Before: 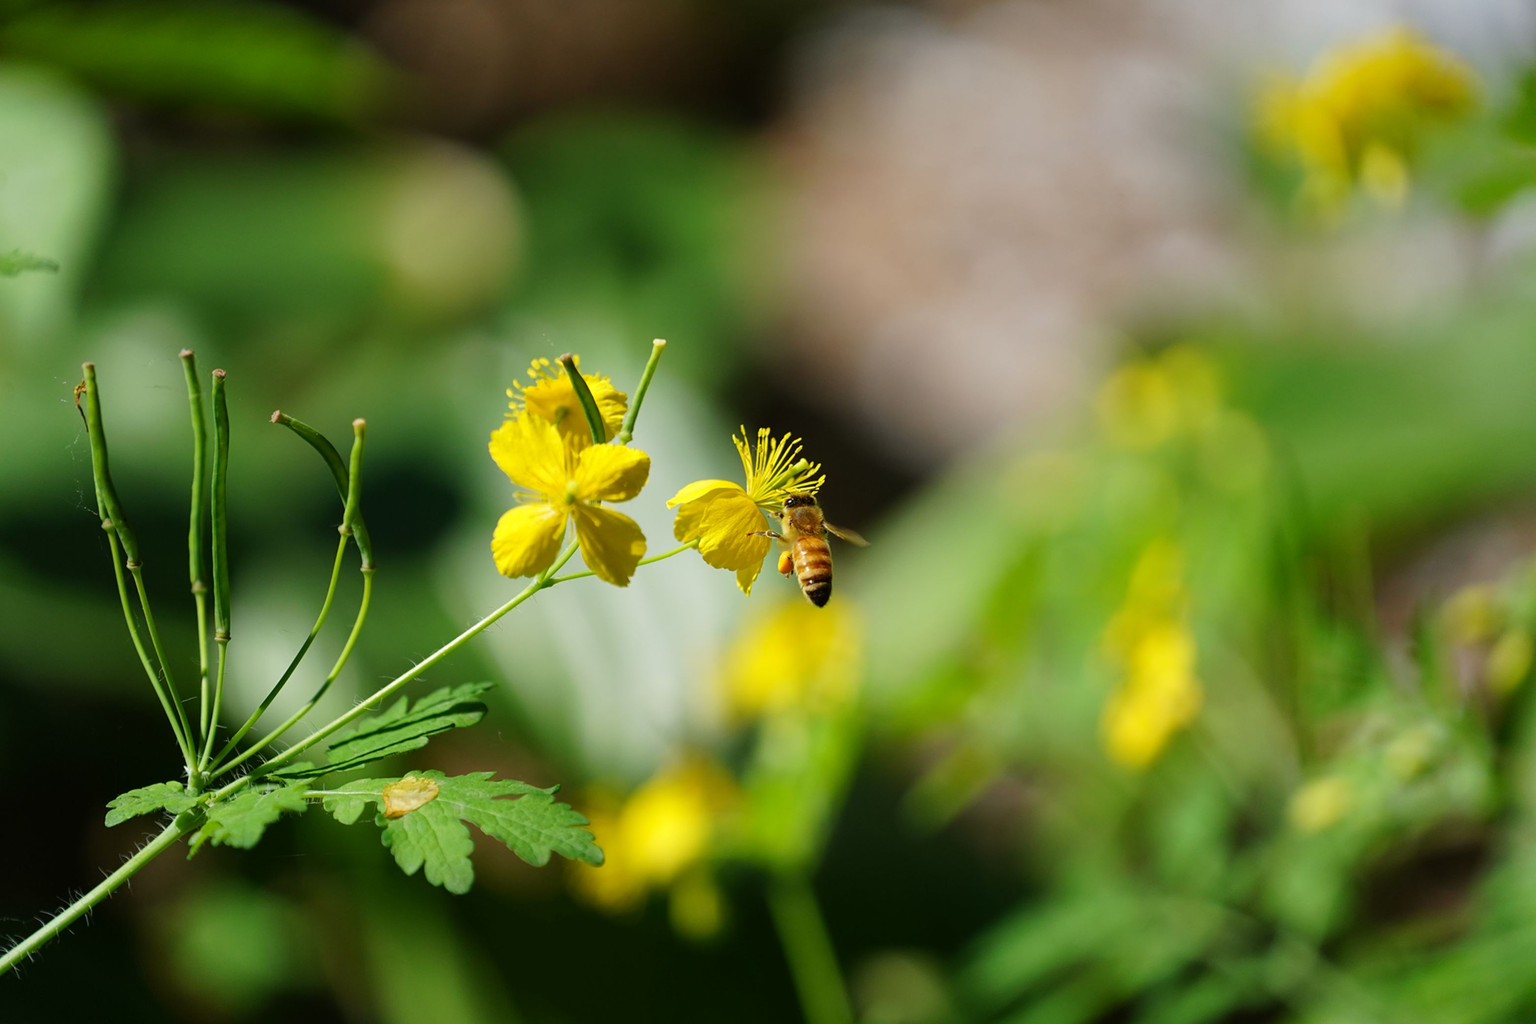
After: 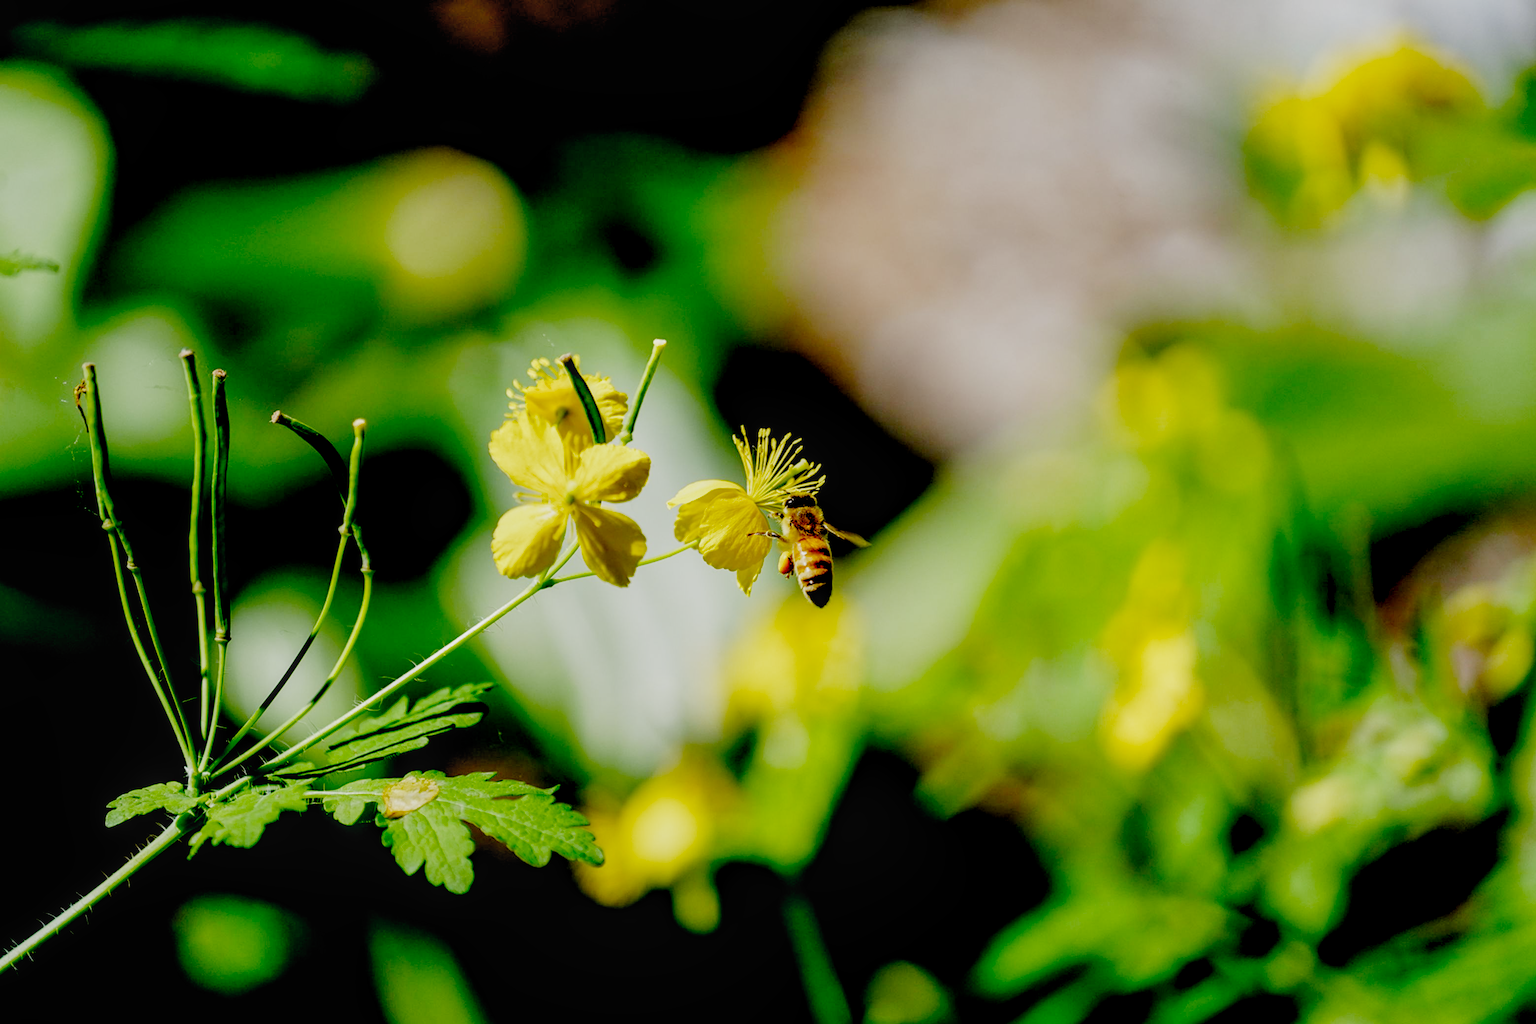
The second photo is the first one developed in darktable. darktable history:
local contrast: on, module defaults
exposure: black level correction 0.042, exposure 0.498 EV, compensate highlight preservation false
filmic rgb: black relative exposure -4.37 EV, white relative exposure 4.56 EV, hardness 2.4, contrast 1.05, add noise in highlights 0, preserve chrominance no, color science v4 (2020)
